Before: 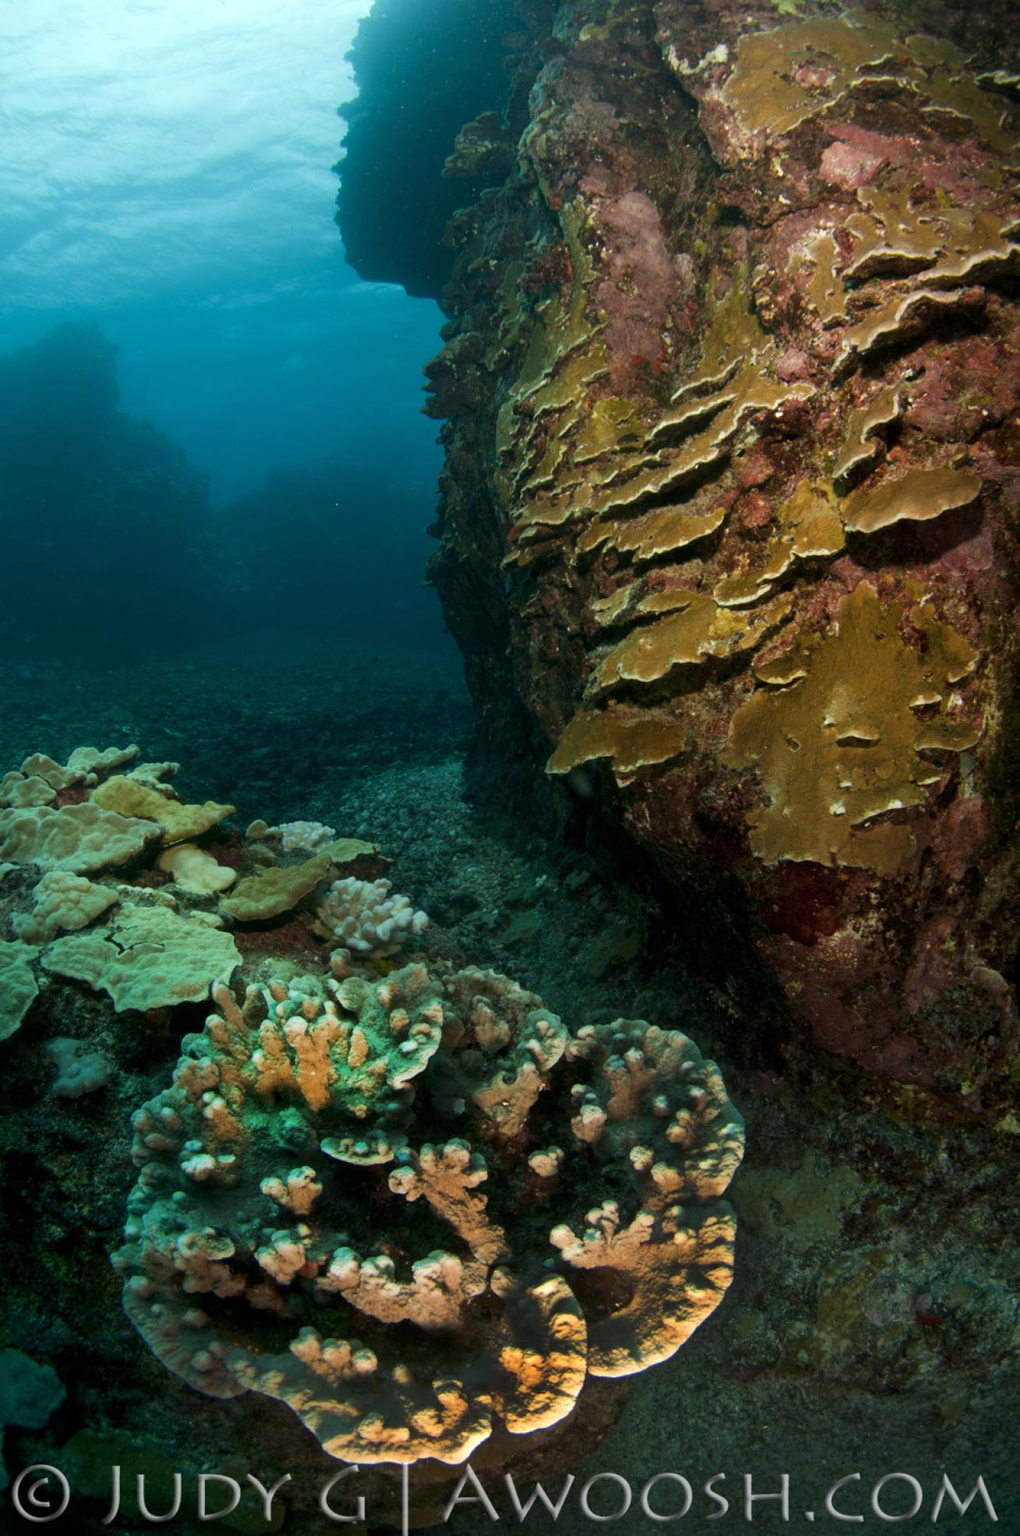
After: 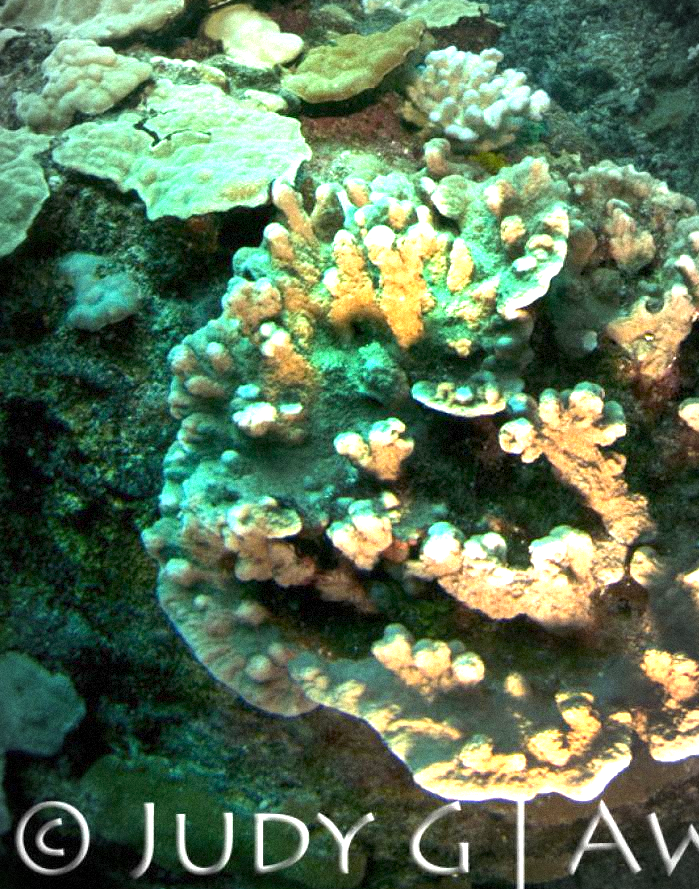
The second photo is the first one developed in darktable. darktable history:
crop and rotate: top 54.778%, right 46.61%, bottom 0.159%
exposure: exposure 2 EV, compensate highlight preservation false
grain: mid-tones bias 0%
vignetting: fall-off start 87%, automatic ratio true
